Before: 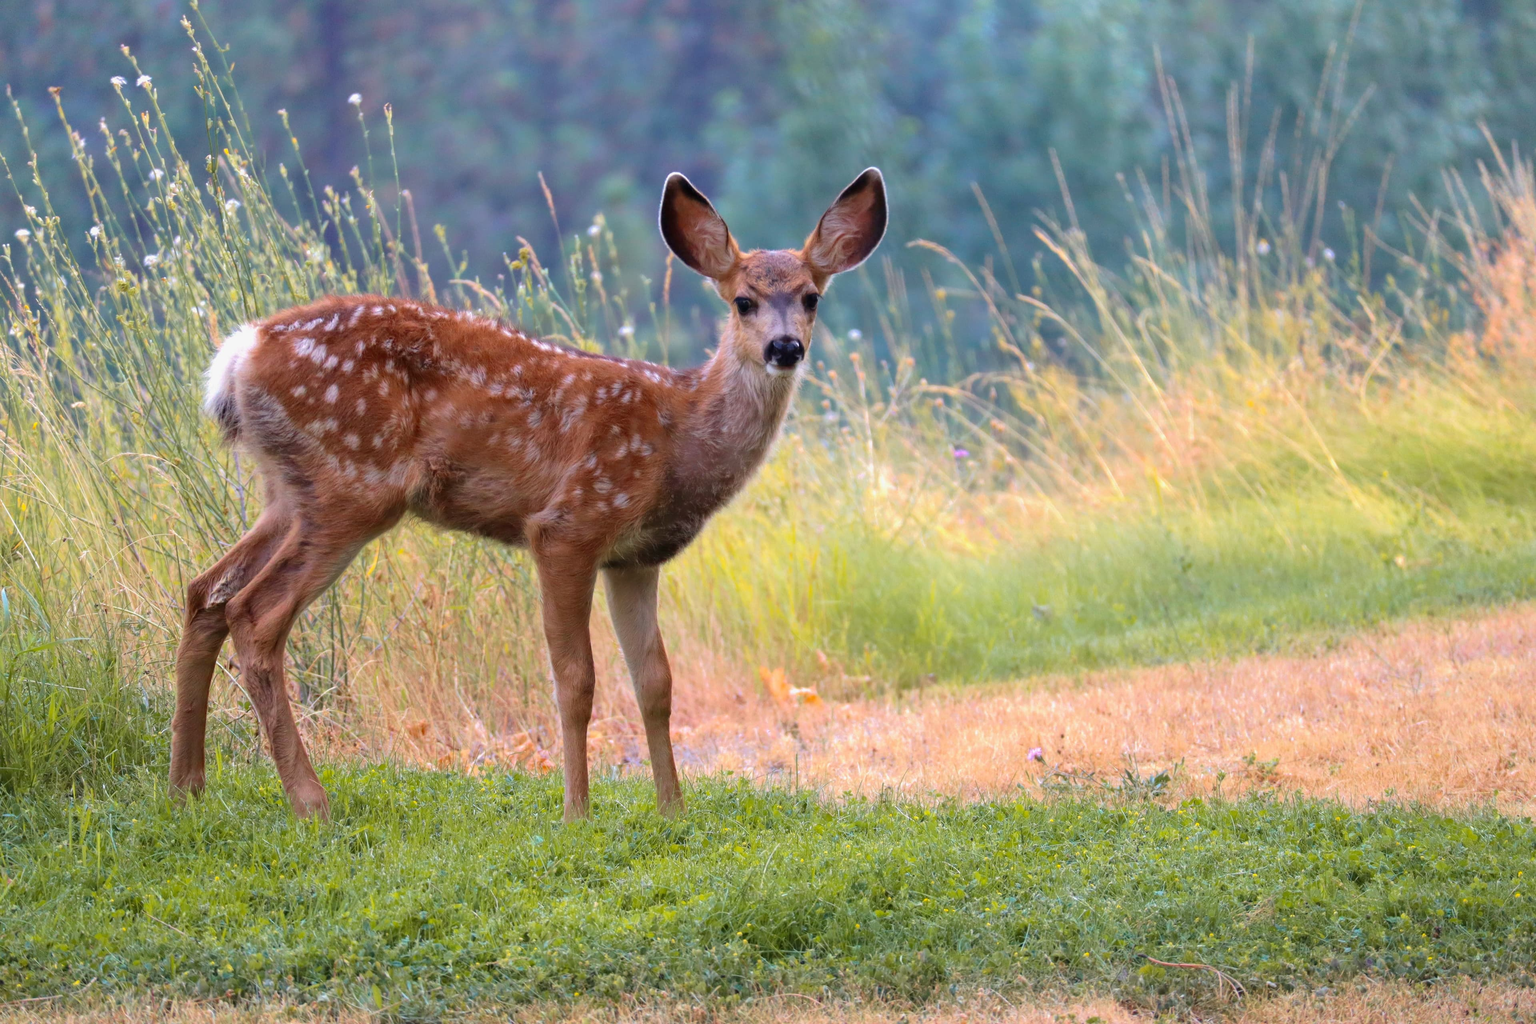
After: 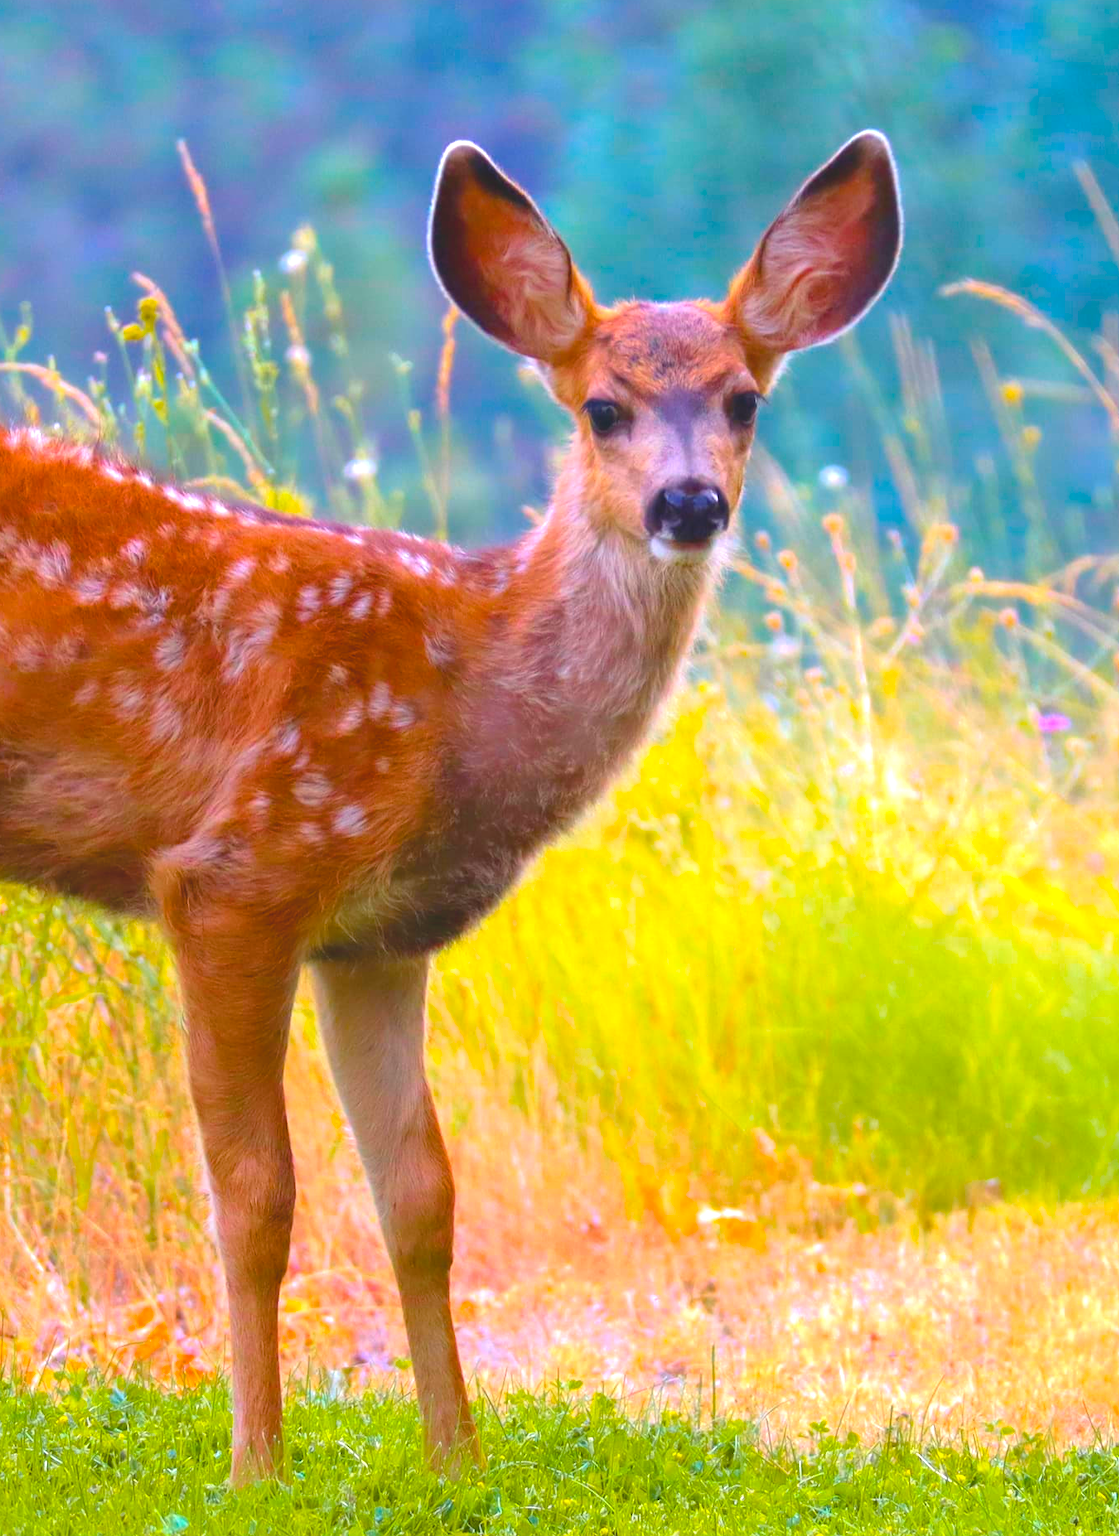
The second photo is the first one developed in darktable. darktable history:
crop and rotate: left 29.476%, top 10.214%, right 35.32%, bottom 17.333%
contrast brightness saturation: contrast -0.28
color balance rgb: linear chroma grading › global chroma 10%, perceptual saturation grading › global saturation 40%, perceptual brilliance grading › global brilliance 30%, global vibrance 20%
